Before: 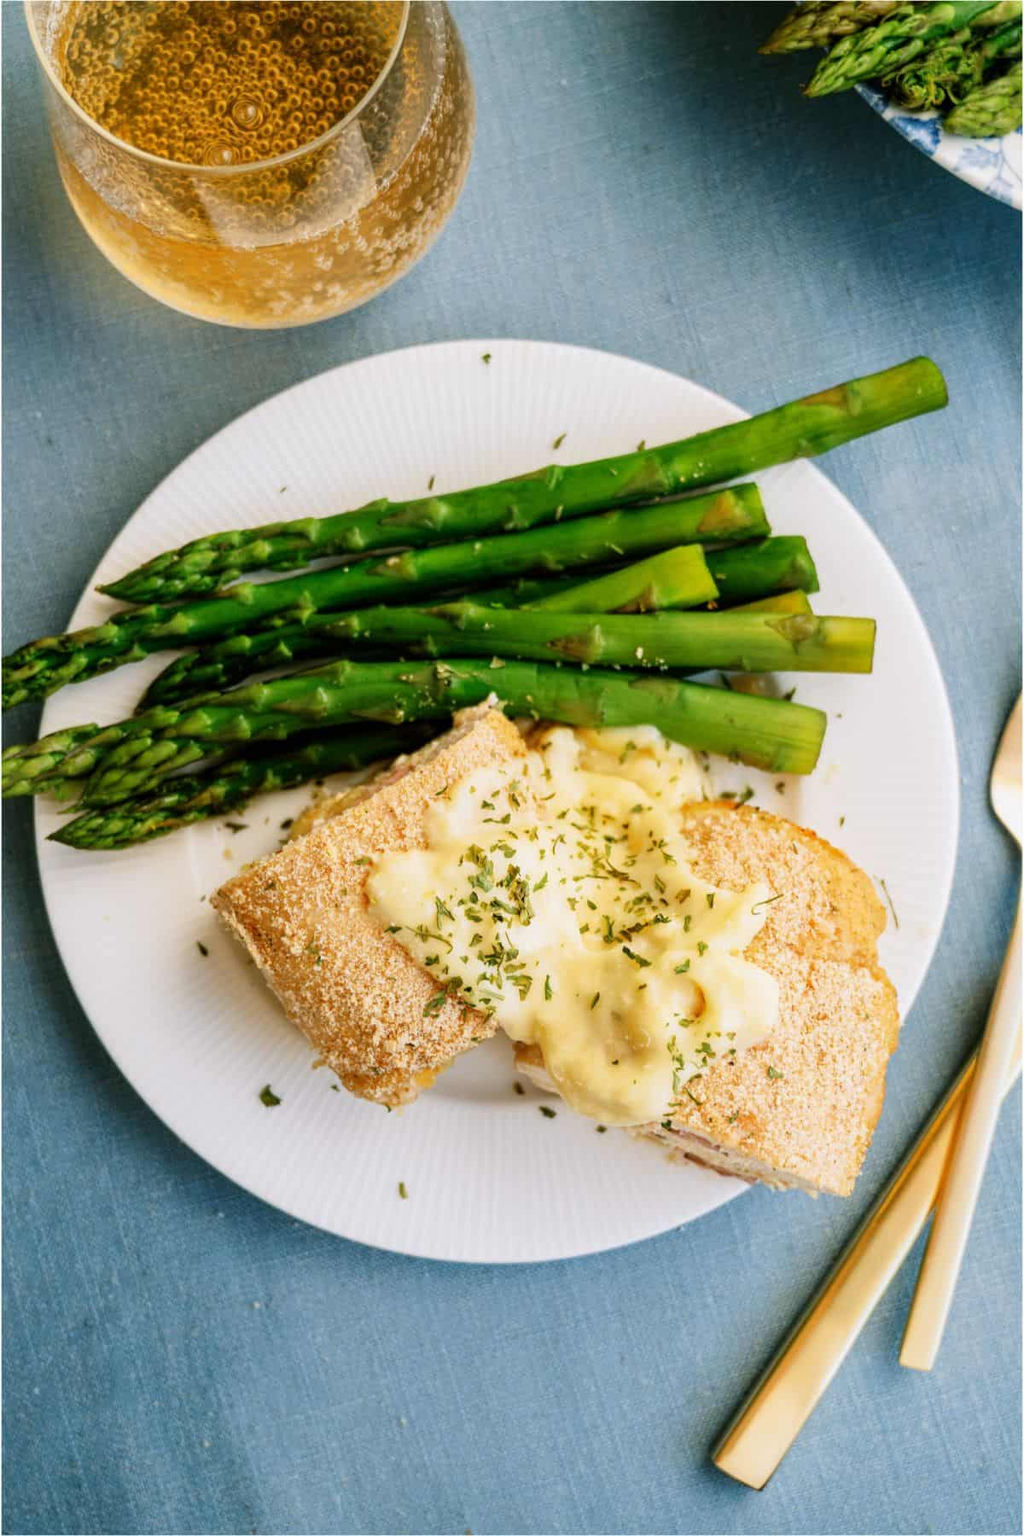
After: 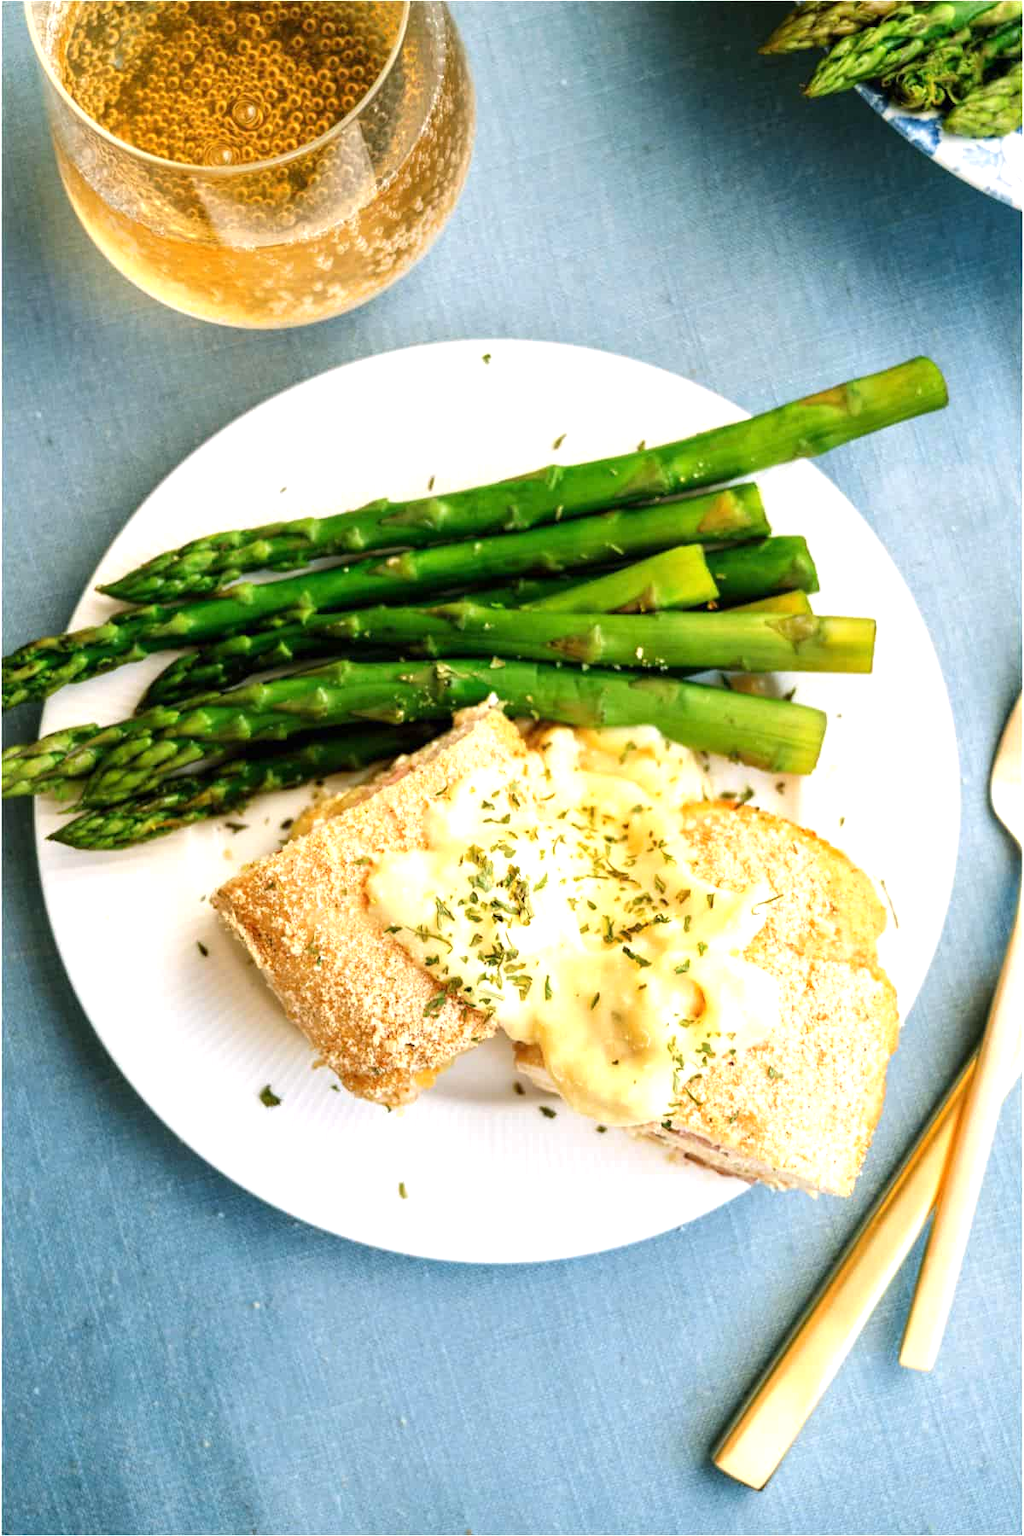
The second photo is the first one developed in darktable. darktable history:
exposure: exposure 0.696 EV, compensate highlight preservation false
tone equalizer: edges refinement/feathering 500, mask exposure compensation -1.57 EV, preserve details no
